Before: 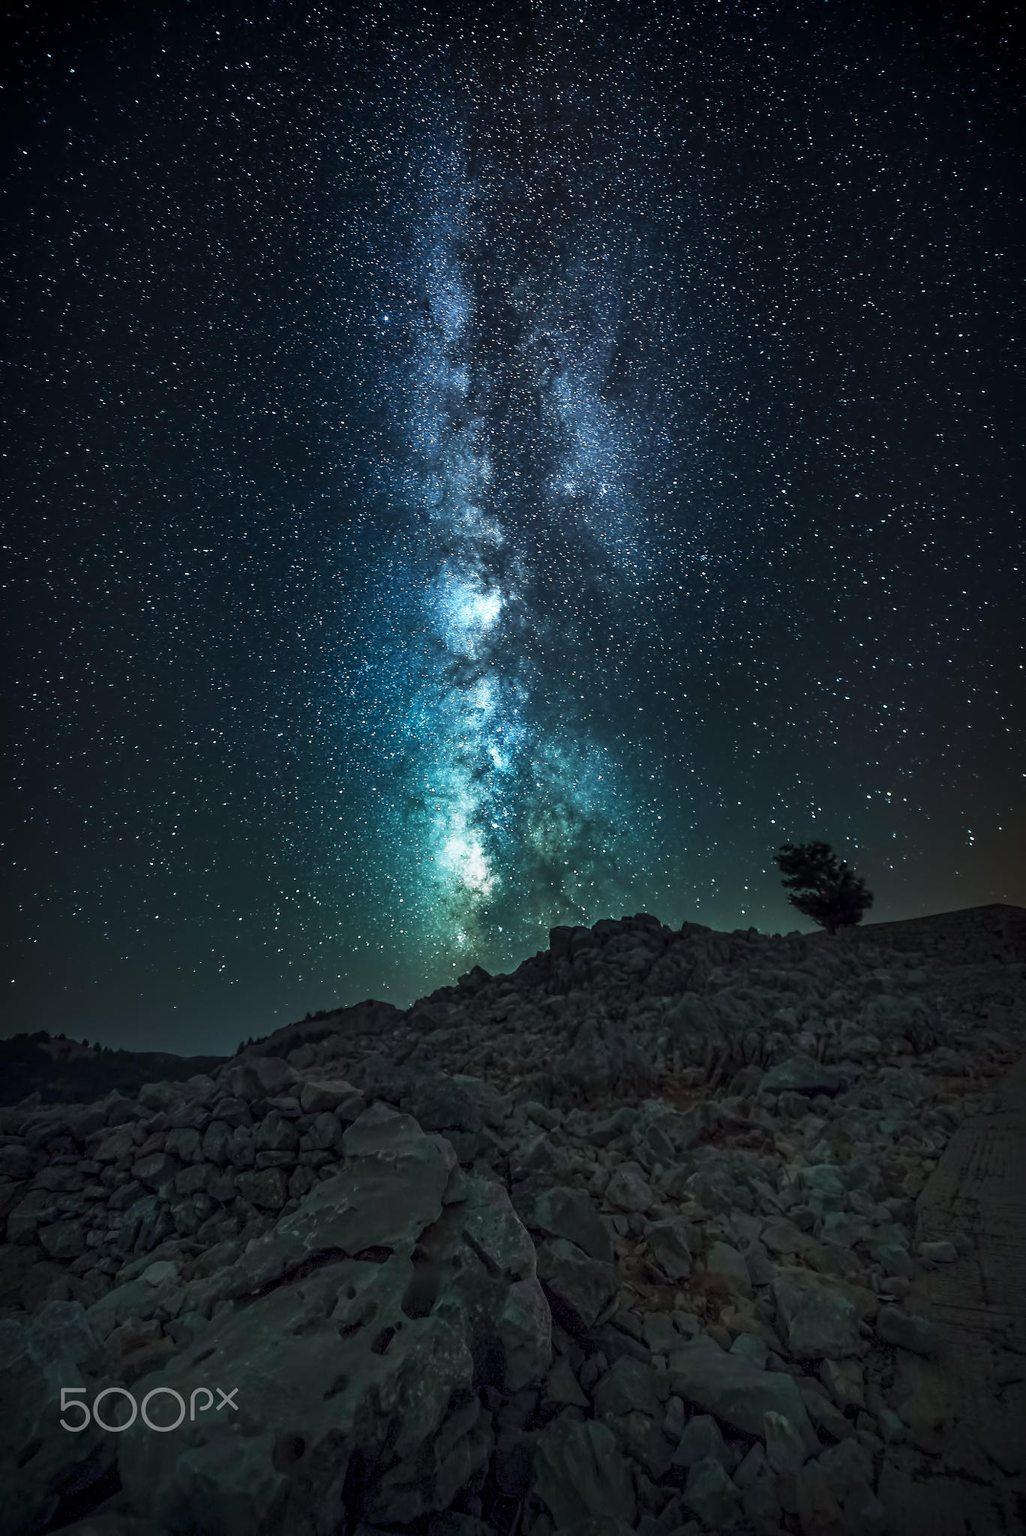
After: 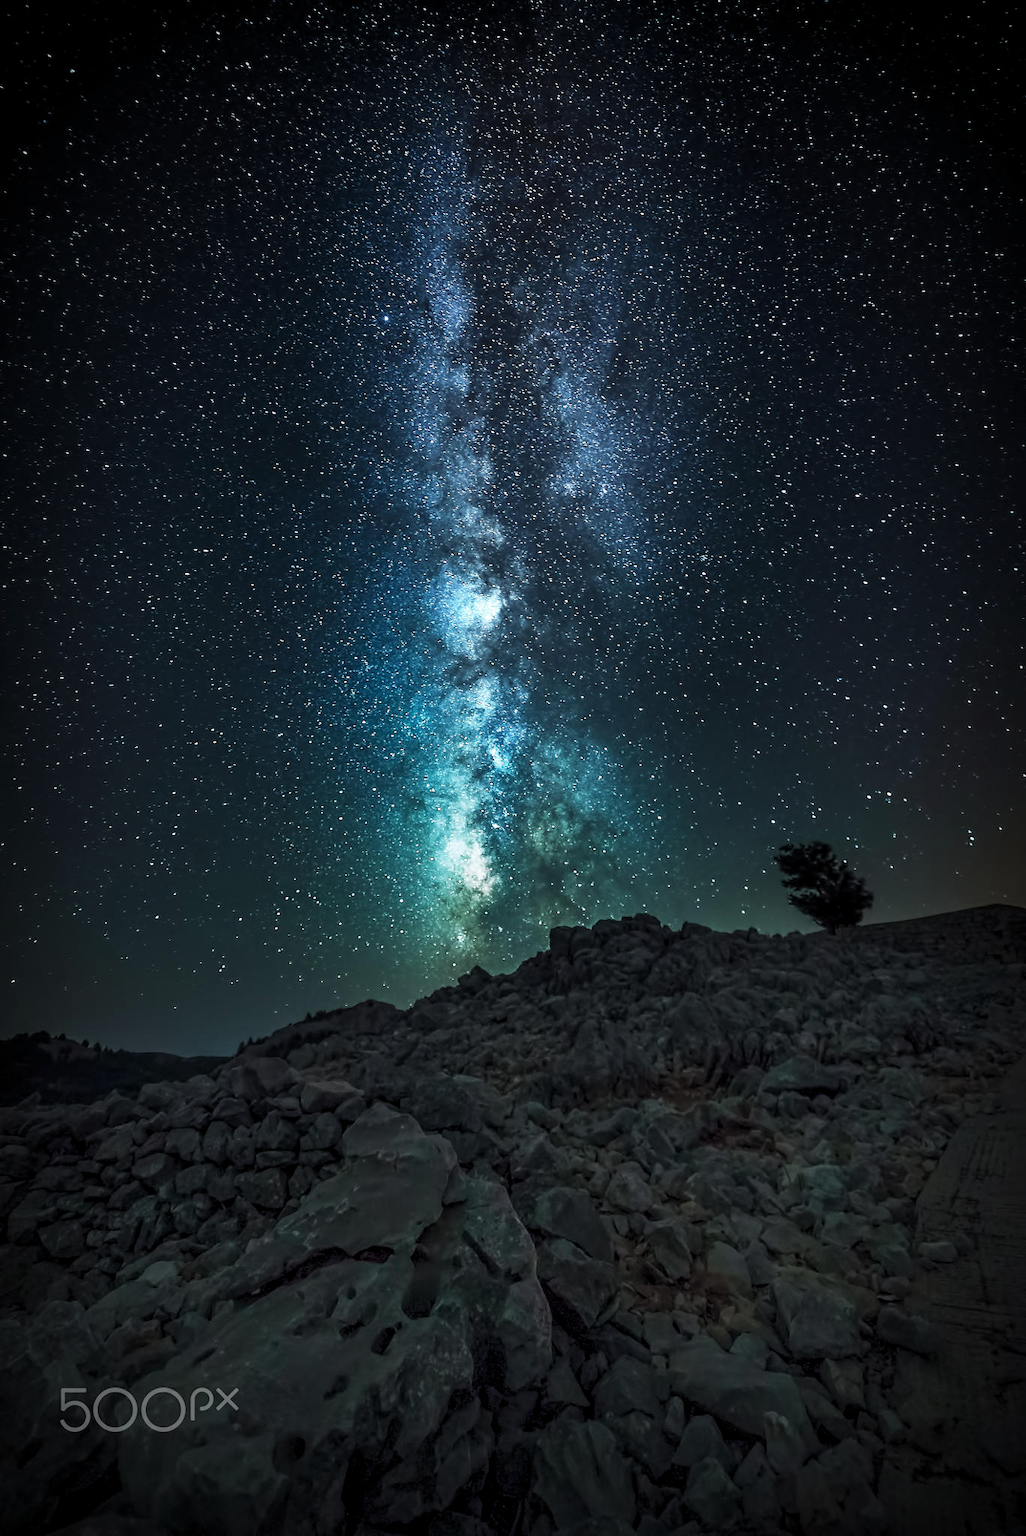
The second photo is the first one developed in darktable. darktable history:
levels: levels [0.016, 0.5, 0.996]
vignetting: automatic ratio true
